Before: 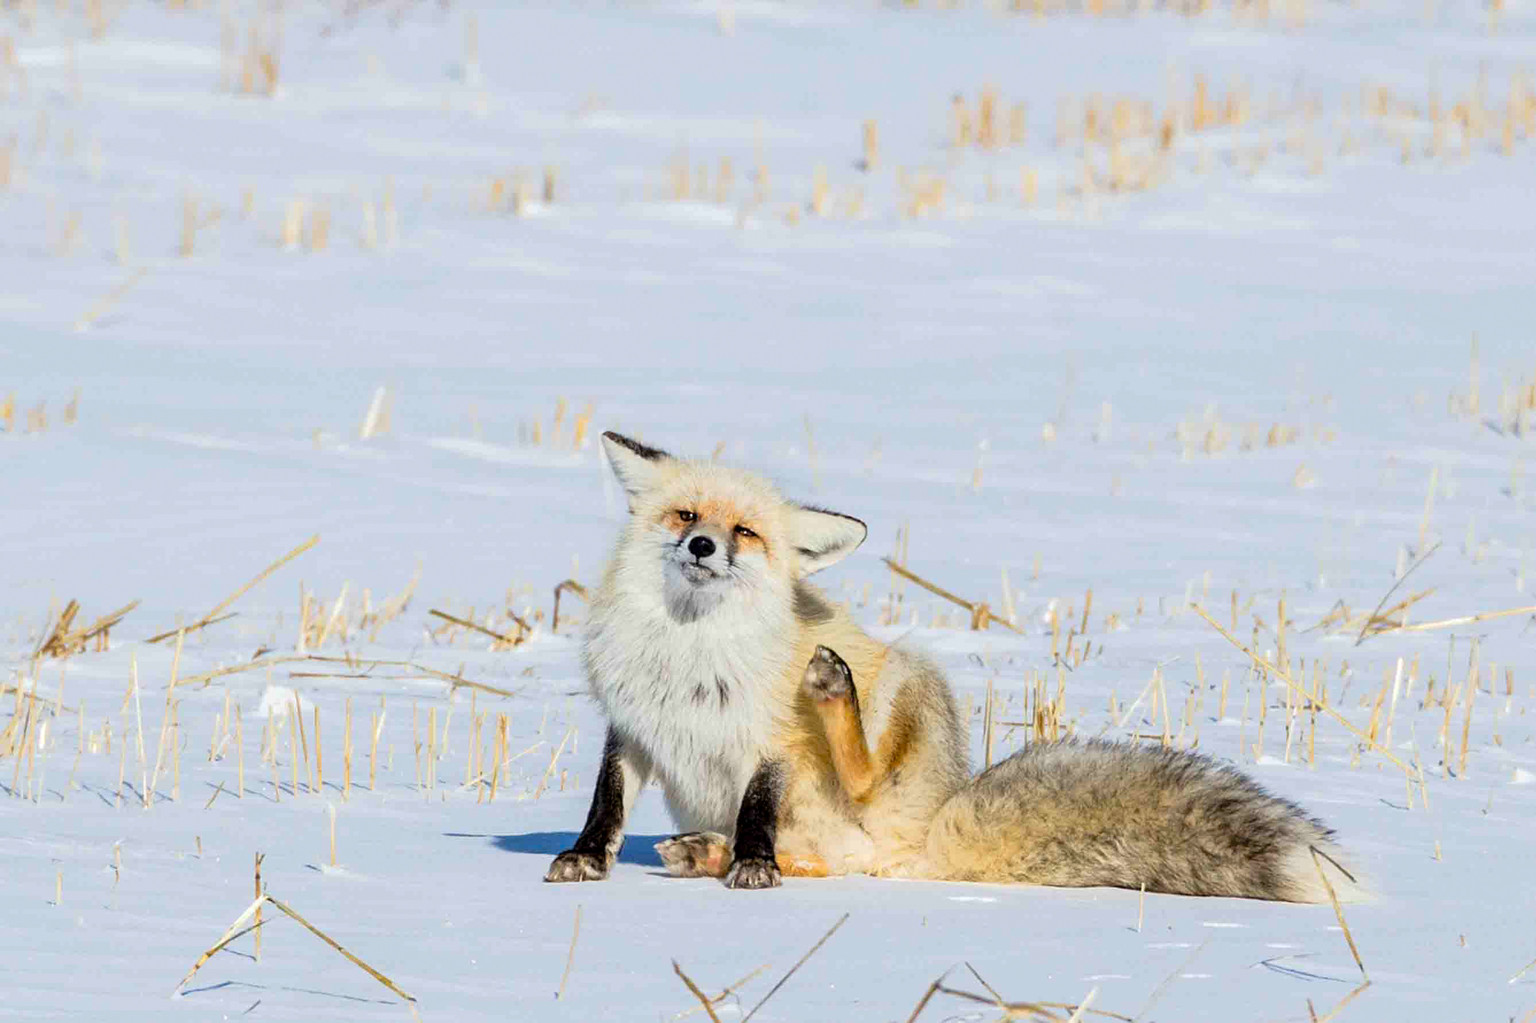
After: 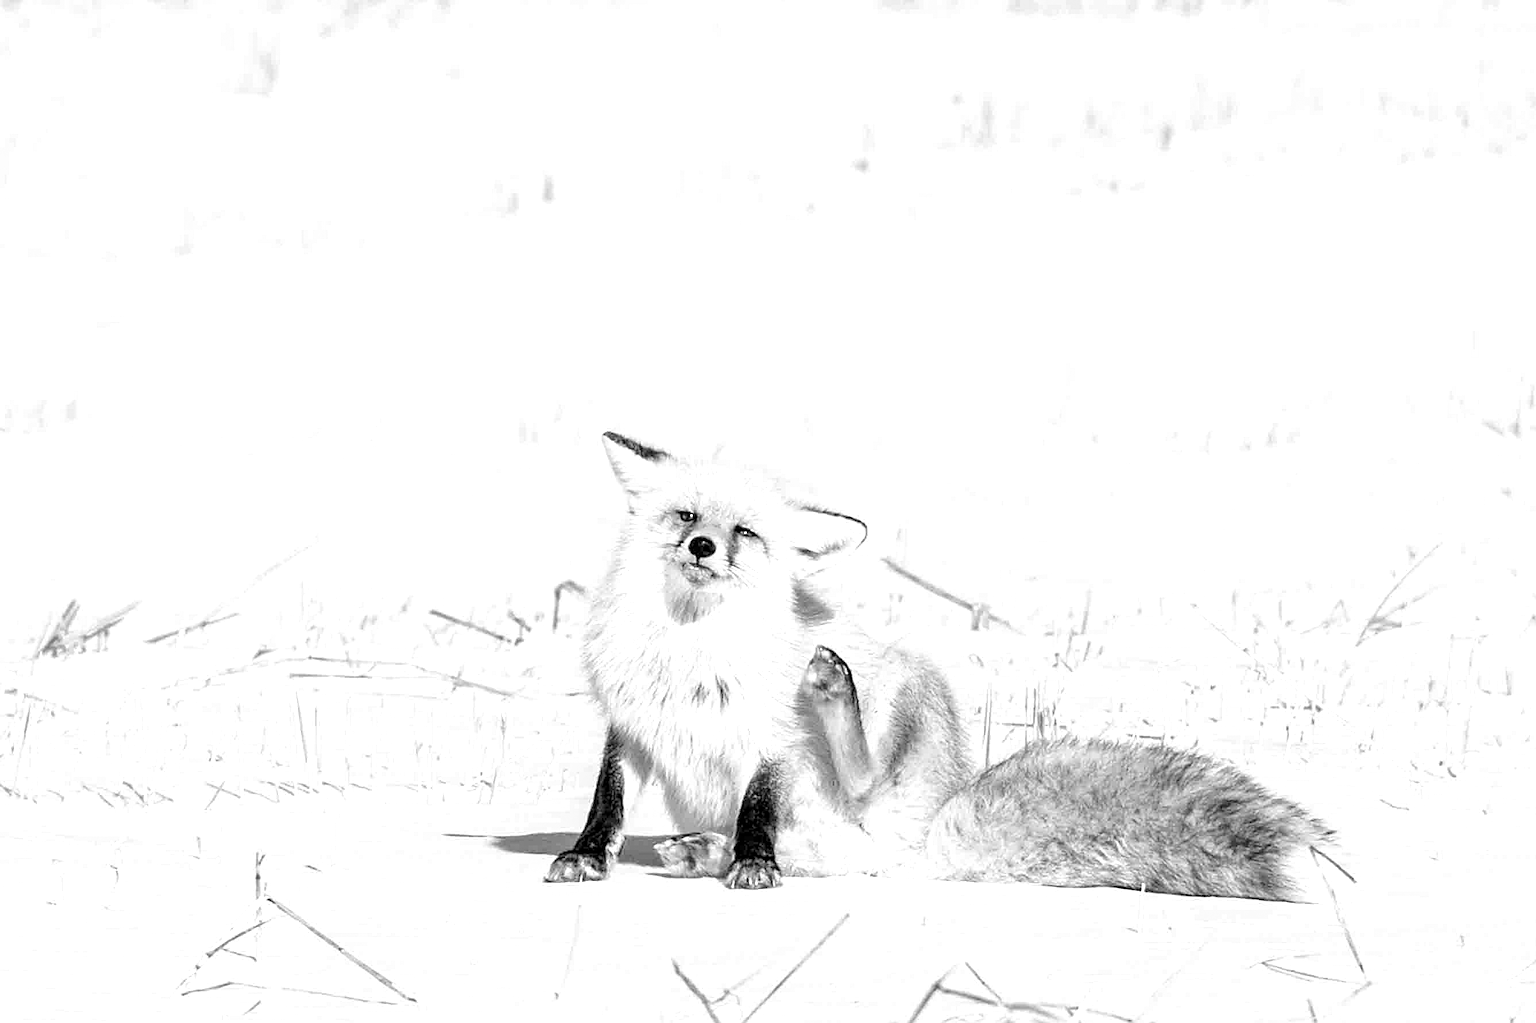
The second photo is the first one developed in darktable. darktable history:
sharpen: on, module defaults
exposure: exposure 1 EV, compensate highlight preservation false
color balance rgb: shadows lift › chroma 1%, shadows lift › hue 113°, highlights gain › chroma 0.2%, highlights gain › hue 333°, perceptual saturation grading › global saturation 20%, perceptual saturation grading › highlights -25%, perceptual saturation grading › shadows 25%, contrast -10%
monochrome: on, module defaults
